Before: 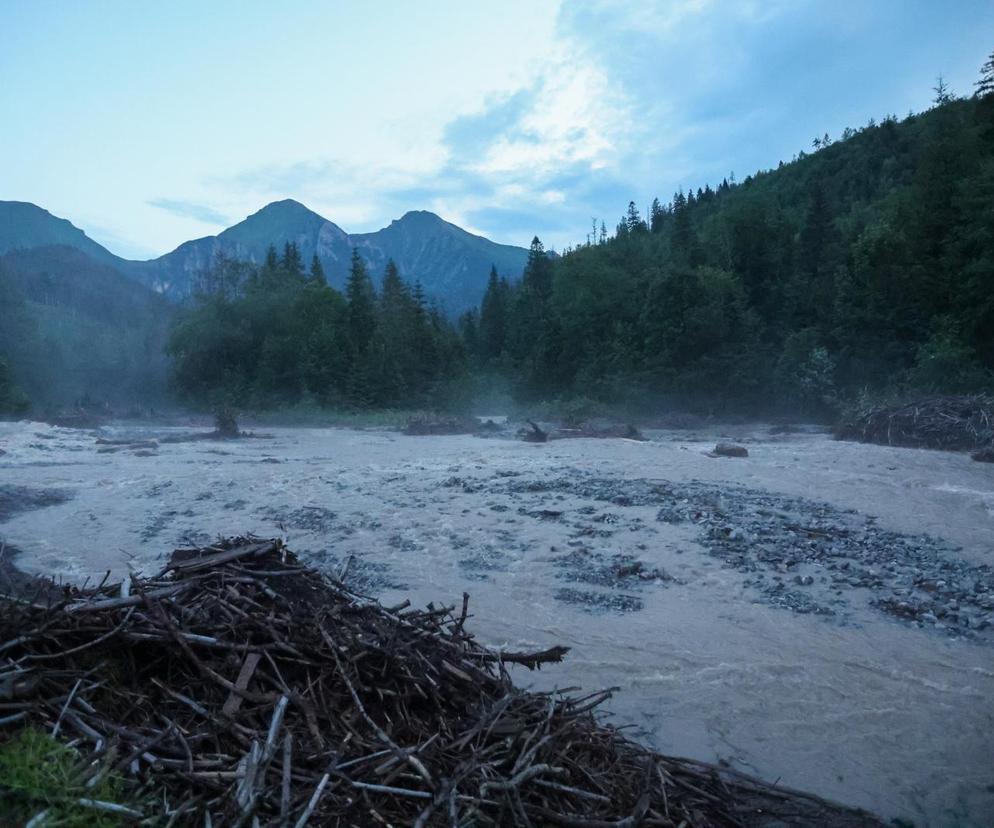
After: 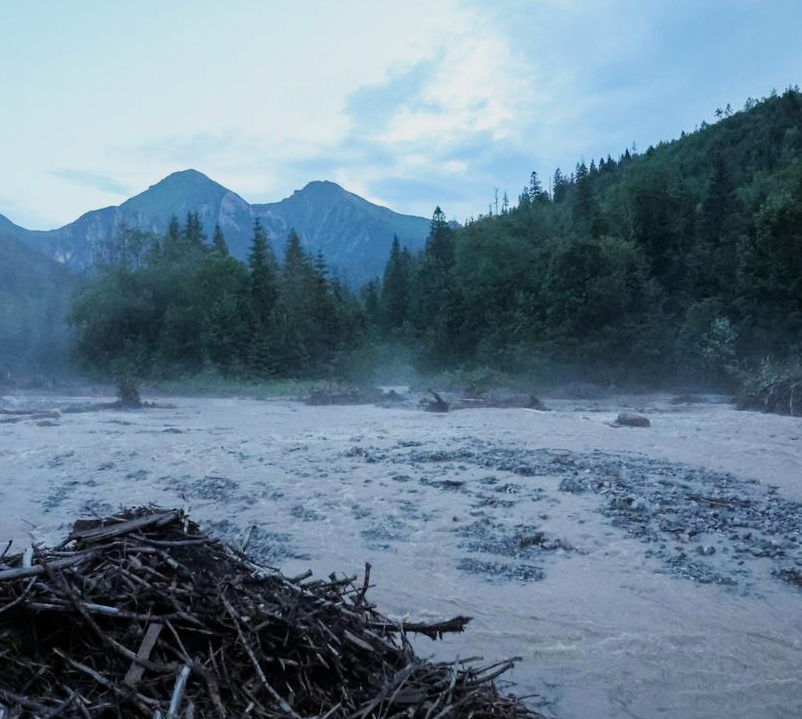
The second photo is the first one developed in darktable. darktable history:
filmic rgb: black relative exposure -8.02 EV, white relative exposure 3.96 EV, hardness 4.1, contrast 0.984
exposure: black level correction 0, exposure 0.499 EV, compensate highlight preservation false
crop: left 9.945%, top 3.641%, right 9.3%, bottom 9.516%
